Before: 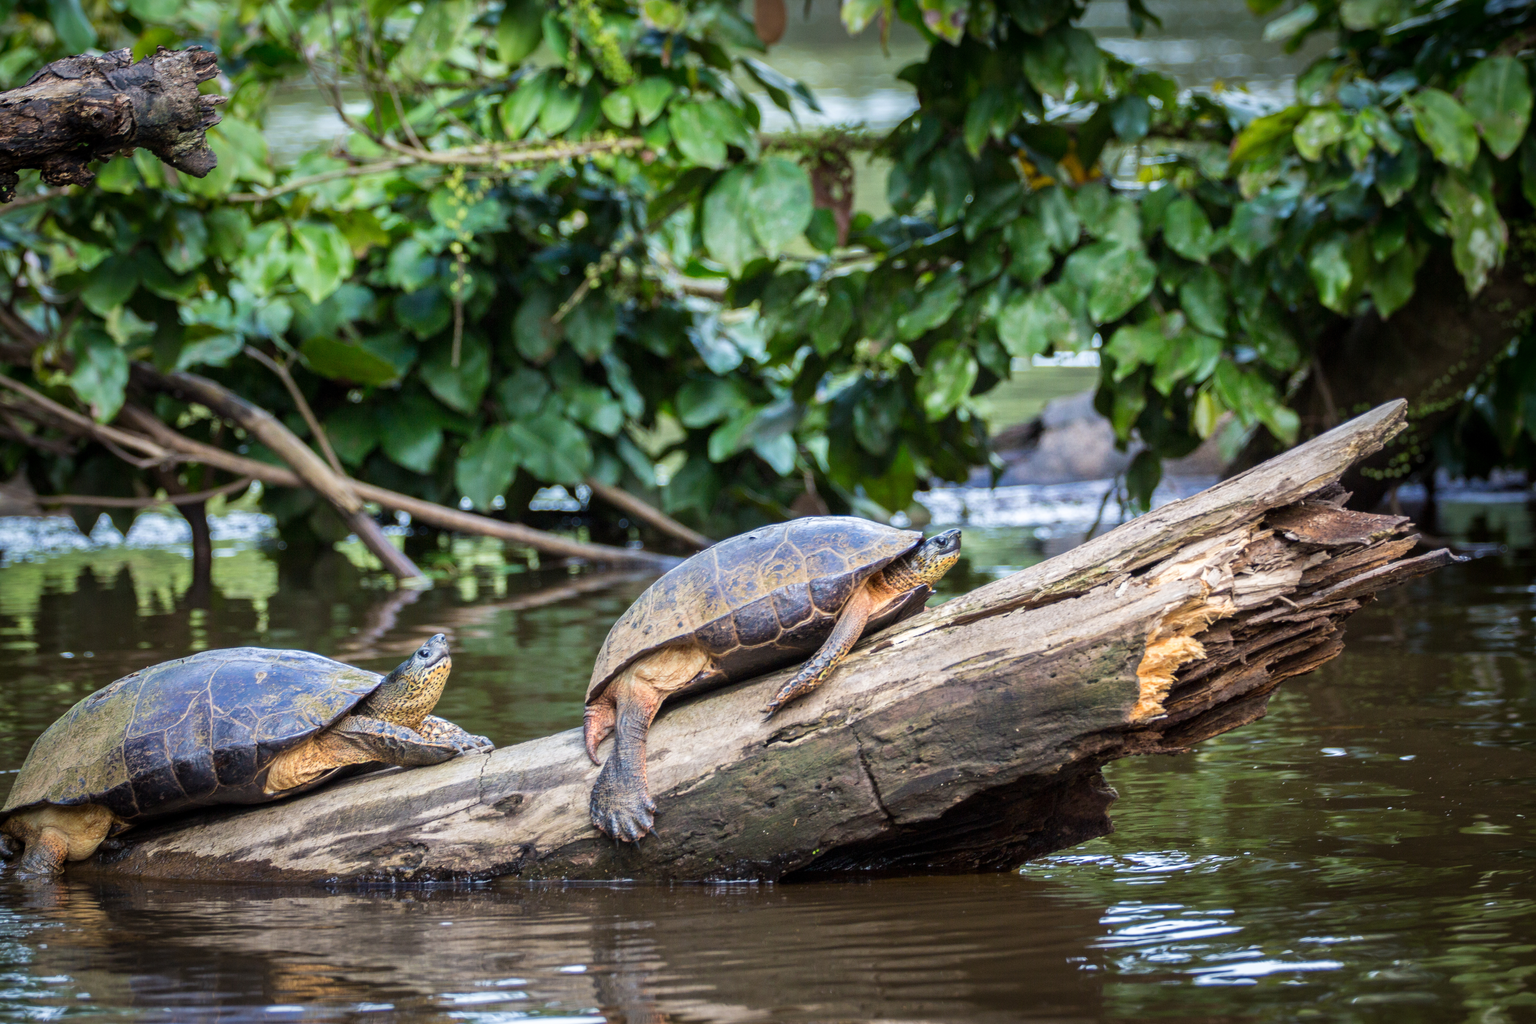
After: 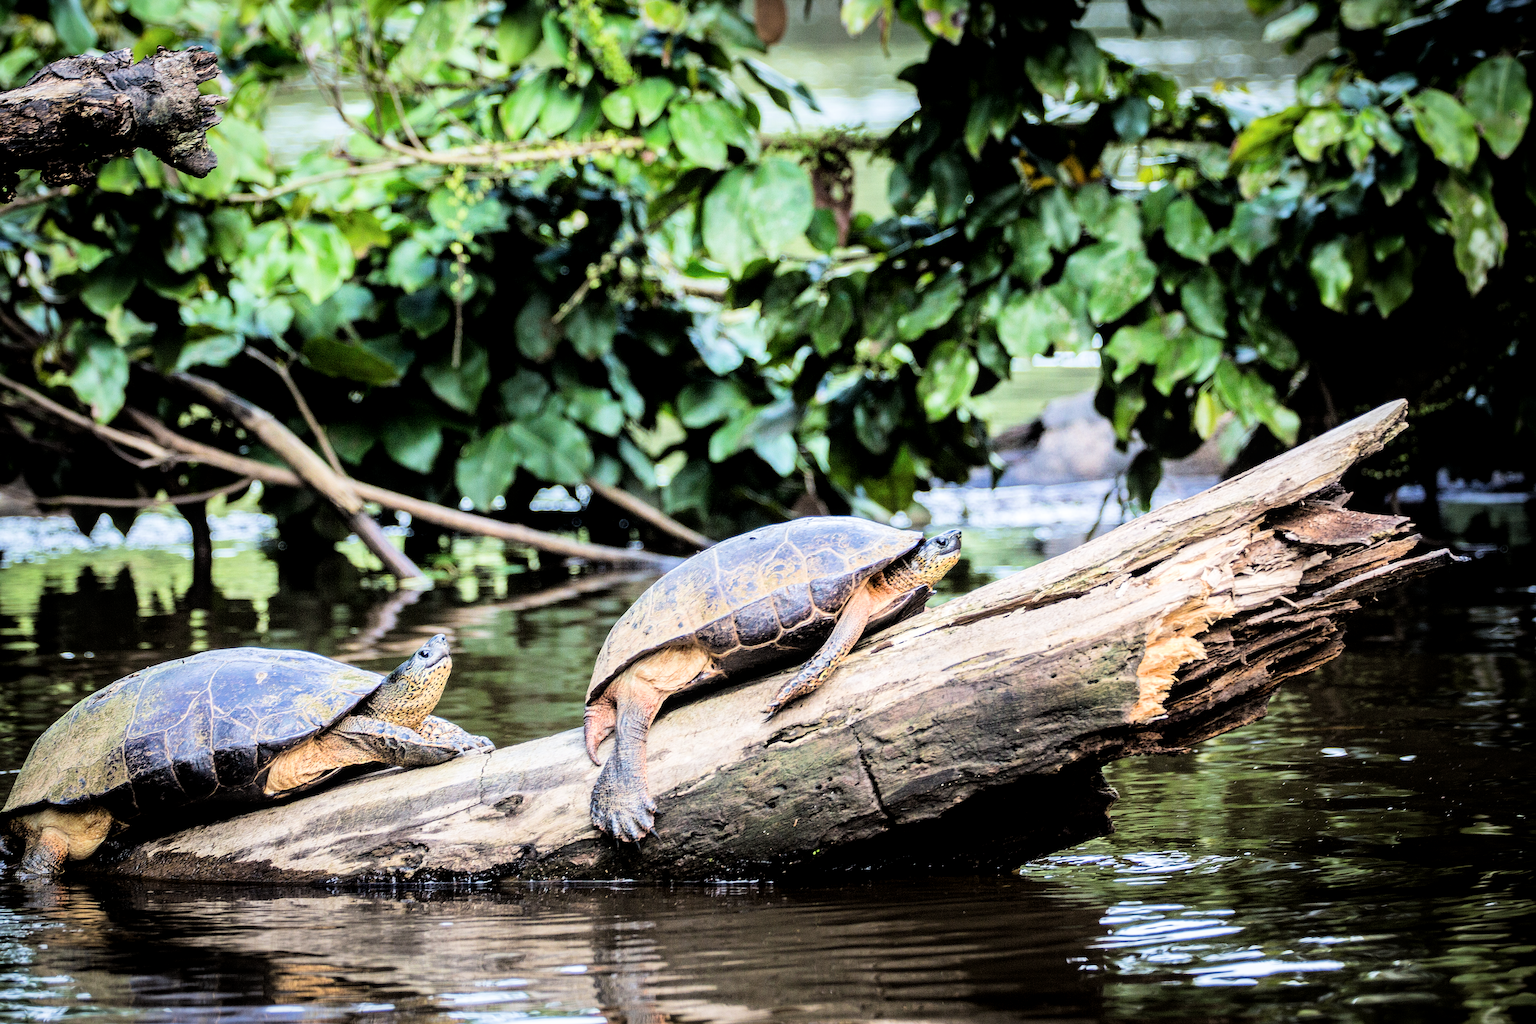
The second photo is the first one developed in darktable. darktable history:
filmic rgb: black relative exposure -7.5 EV, white relative exposure 4.99 EV, hardness 3.31, contrast 1.3
local contrast: highlights 105%, shadows 97%, detail 119%, midtone range 0.2
tone equalizer: -8 EV -1.04 EV, -7 EV -1.03 EV, -6 EV -0.899 EV, -5 EV -0.575 EV, -3 EV 0.572 EV, -2 EV 0.884 EV, -1 EV 1.01 EV, +0 EV 1.07 EV, mask exposure compensation -0.499 EV
sharpen: on, module defaults
